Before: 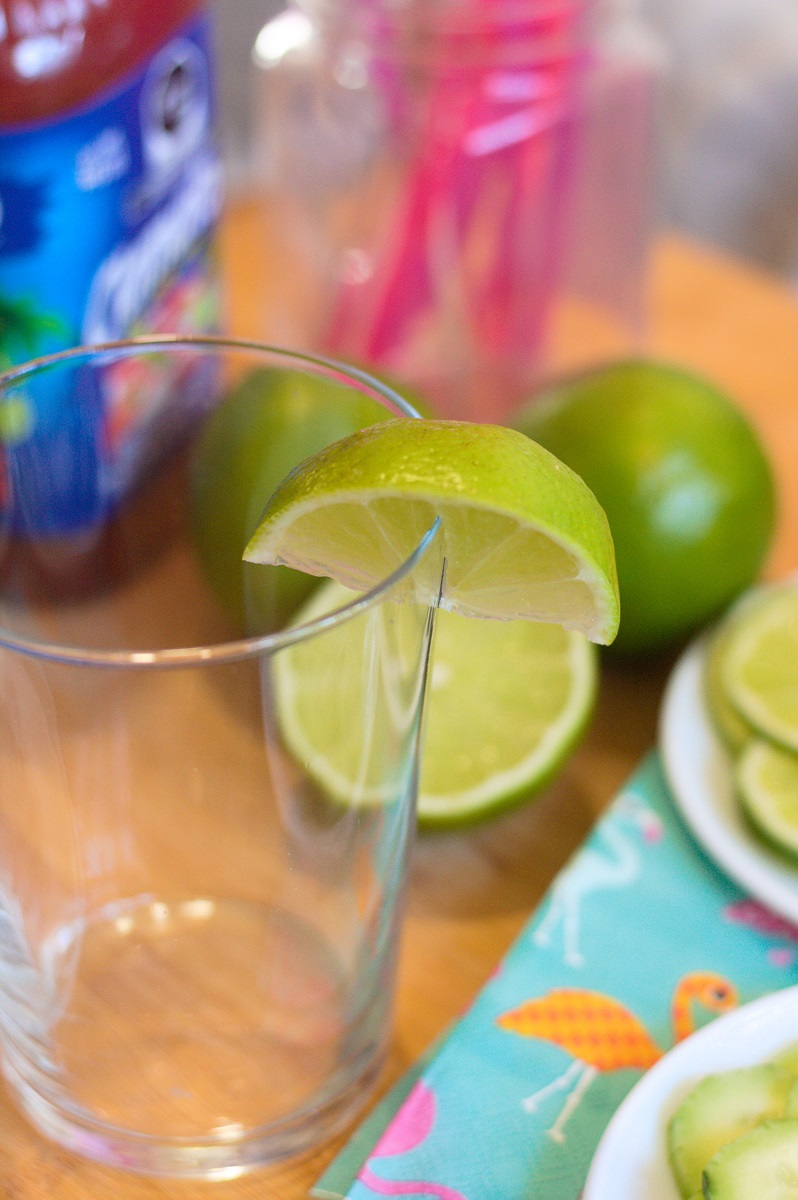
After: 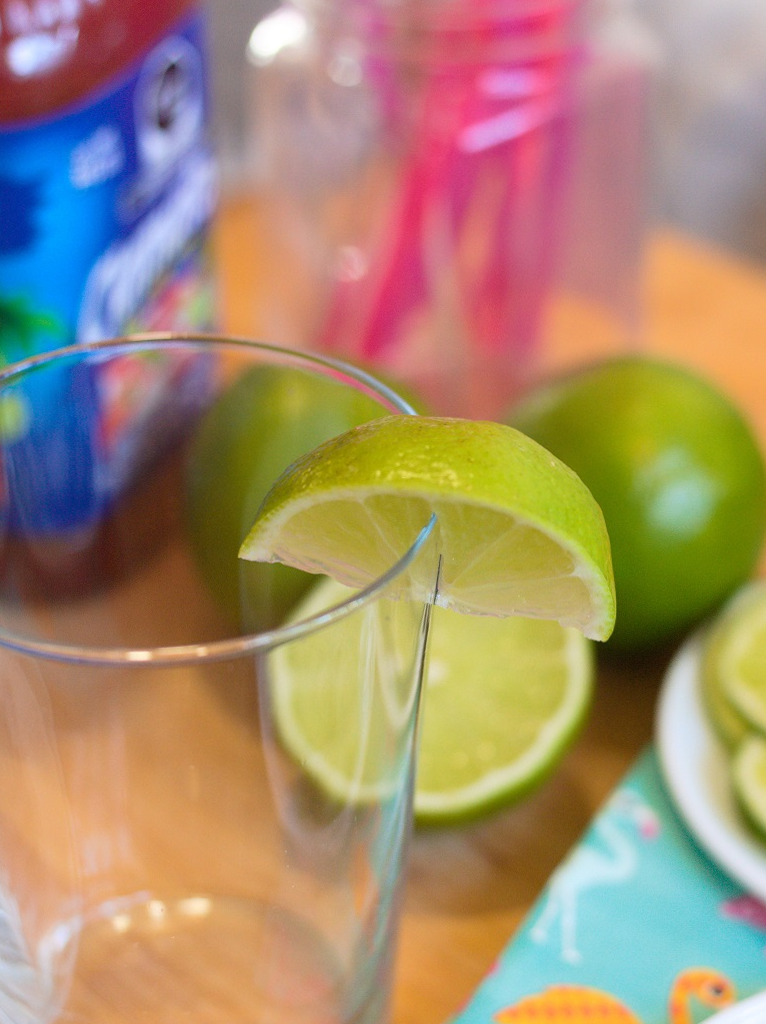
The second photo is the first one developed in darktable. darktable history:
crop and rotate: angle 0.2°, left 0.275%, right 3.127%, bottom 14.18%
